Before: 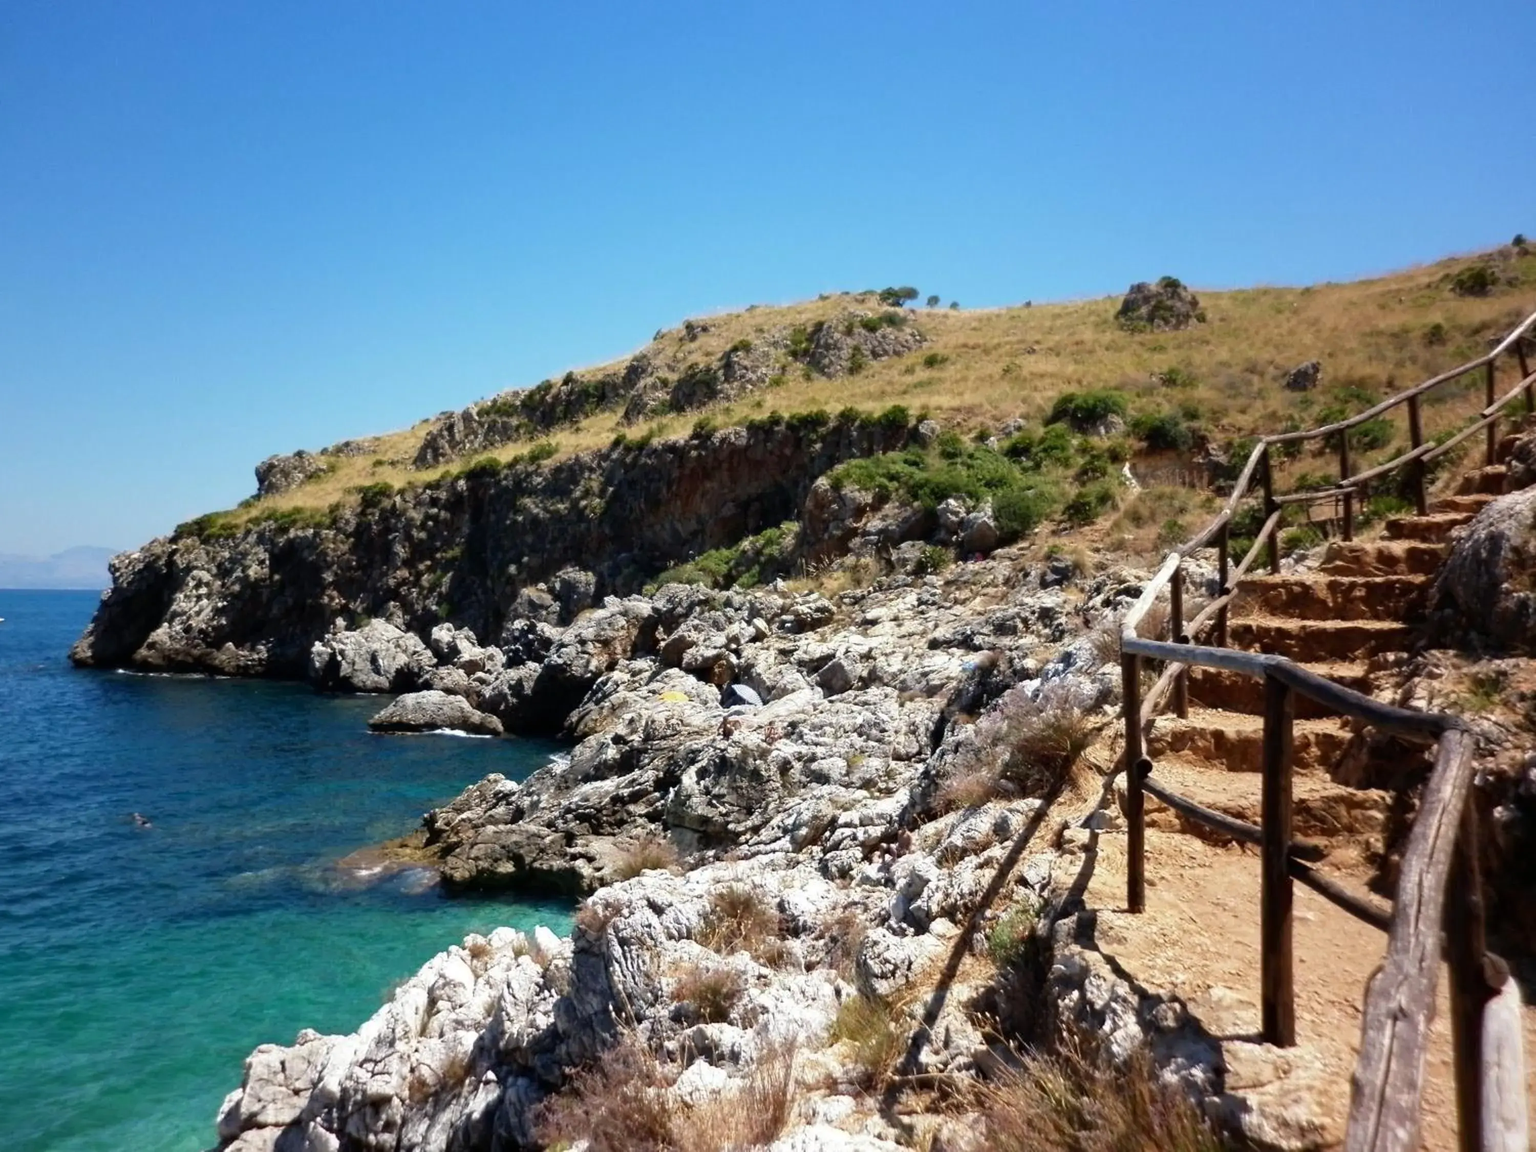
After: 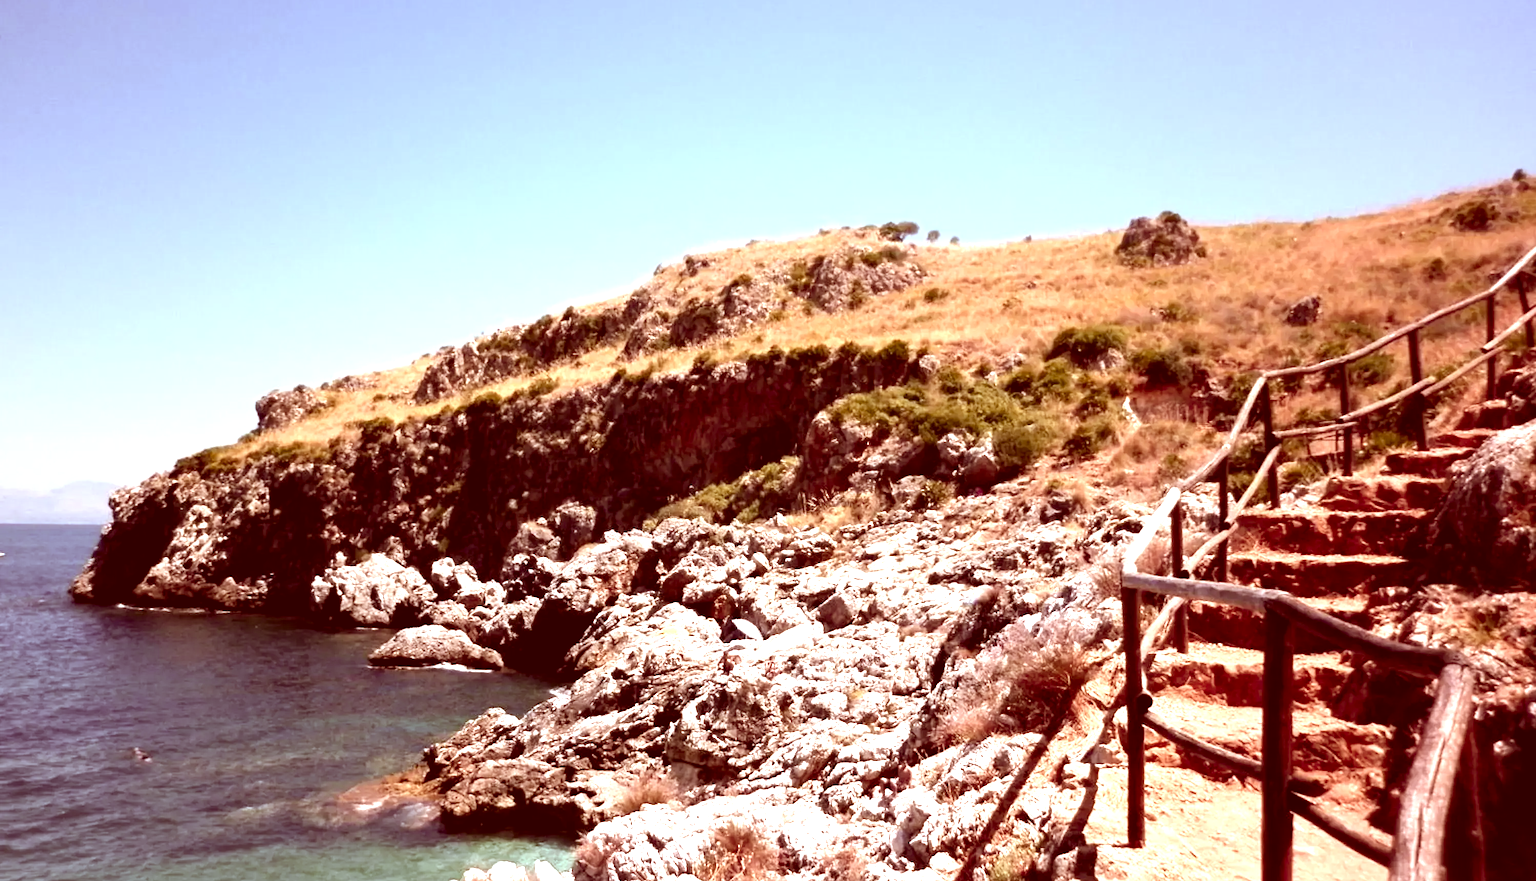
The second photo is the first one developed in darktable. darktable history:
exposure: black level correction 0.002, exposure 0.672 EV, compensate highlight preservation false
color zones: curves: ch1 [(0.309, 0.524) (0.41, 0.329) (0.508, 0.509)]; ch2 [(0.25, 0.457) (0.75, 0.5)]
color balance rgb: shadows lift › chroma 2.004%, shadows lift › hue 217.97°, global offset › chroma 0.062%, global offset › hue 253.62°, perceptual saturation grading › global saturation 6.97%, perceptual saturation grading › shadows 2.809%, perceptual brilliance grading › global brilliance 11.16%
crop: top 5.722%, bottom 17.768%
contrast brightness saturation: contrast 0.107, saturation -0.153
color correction: highlights a* 9.41, highlights b* 8.95, shadows a* 39.99, shadows b* 39.45, saturation 0.811
